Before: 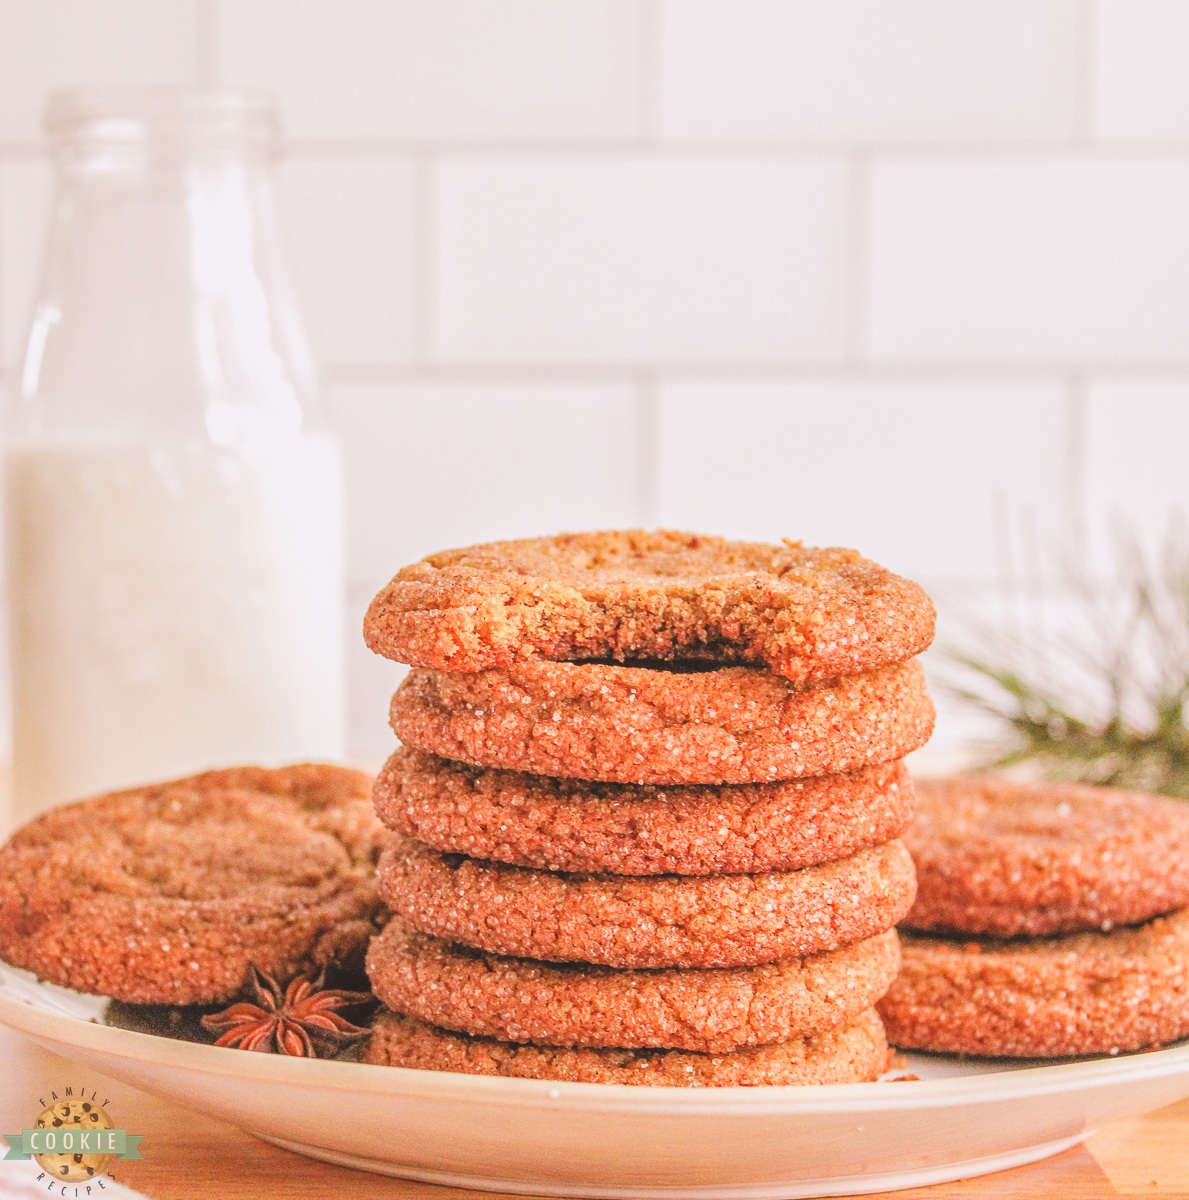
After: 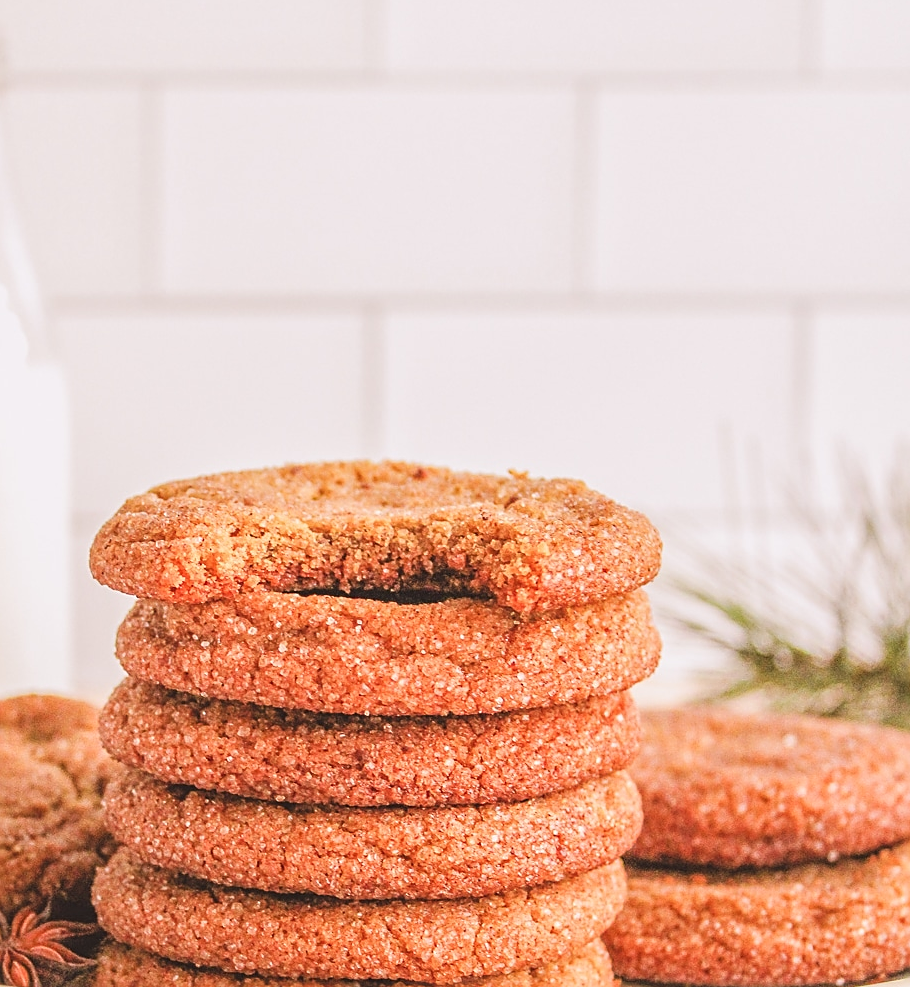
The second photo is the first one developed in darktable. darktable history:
crop: left 23.095%, top 5.827%, bottom 11.854%
tone equalizer: on, module defaults
sharpen: on, module defaults
